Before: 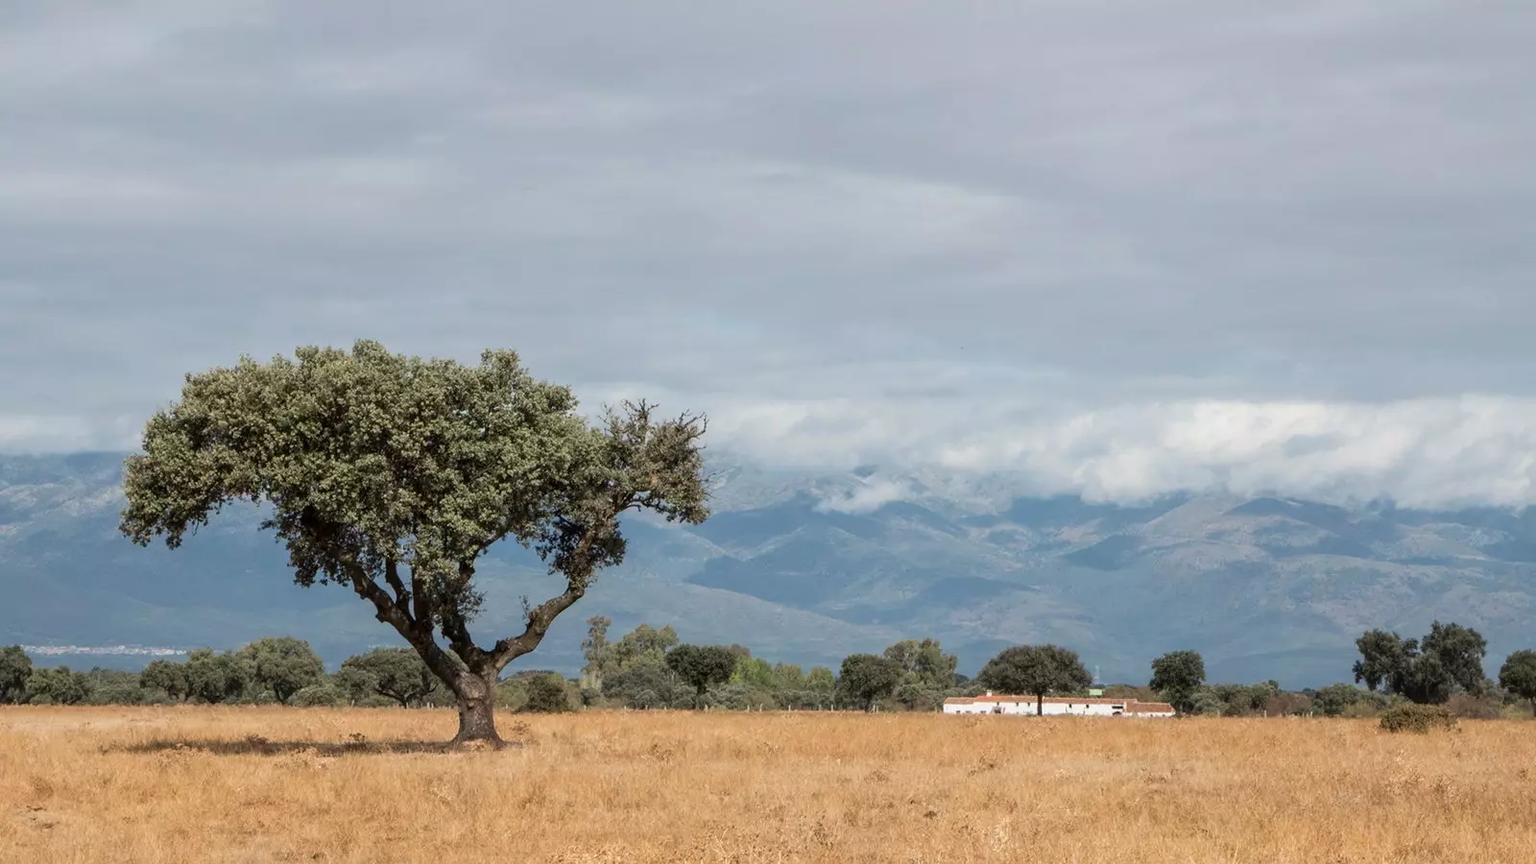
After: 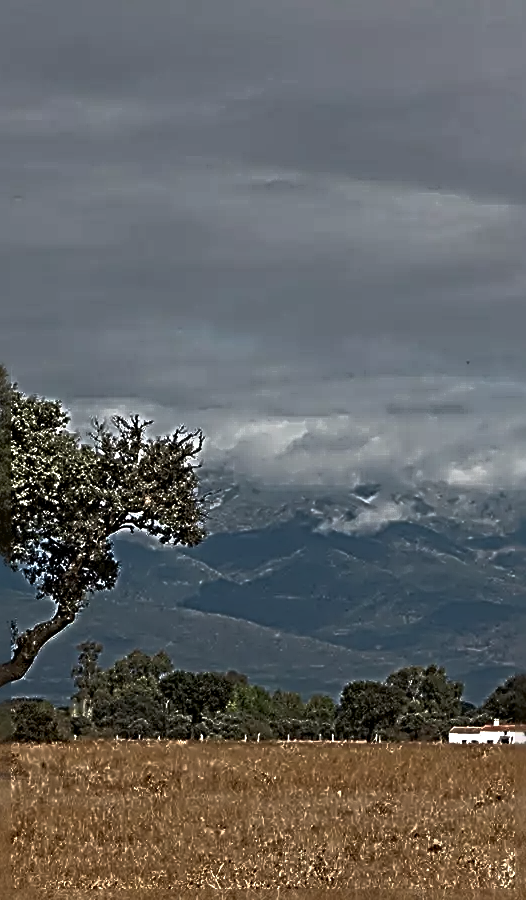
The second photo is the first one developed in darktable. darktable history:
sharpen: radius 4.035, amount 1.997
crop: left 33.375%, right 33.719%
tone curve: curves: ch0 [(0, 0) (0.003, 0.019) (0.011, 0.019) (0.025, 0.022) (0.044, 0.026) (0.069, 0.032) (0.1, 0.052) (0.136, 0.081) (0.177, 0.123) (0.224, 0.17) (0.277, 0.219) (0.335, 0.276) (0.399, 0.344) (0.468, 0.421) (0.543, 0.508) (0.623, 0.604) (0.709, 0.705) (0.801, 0.797) (0.898, 0.894) (1, 1)], color space Lab, independent channels, preserve colors none
base curve: curves: ch0 [(0, 0) (0.564, 0.291) (0.802, 0.731) (1, 1)], preserve colors average RGB
